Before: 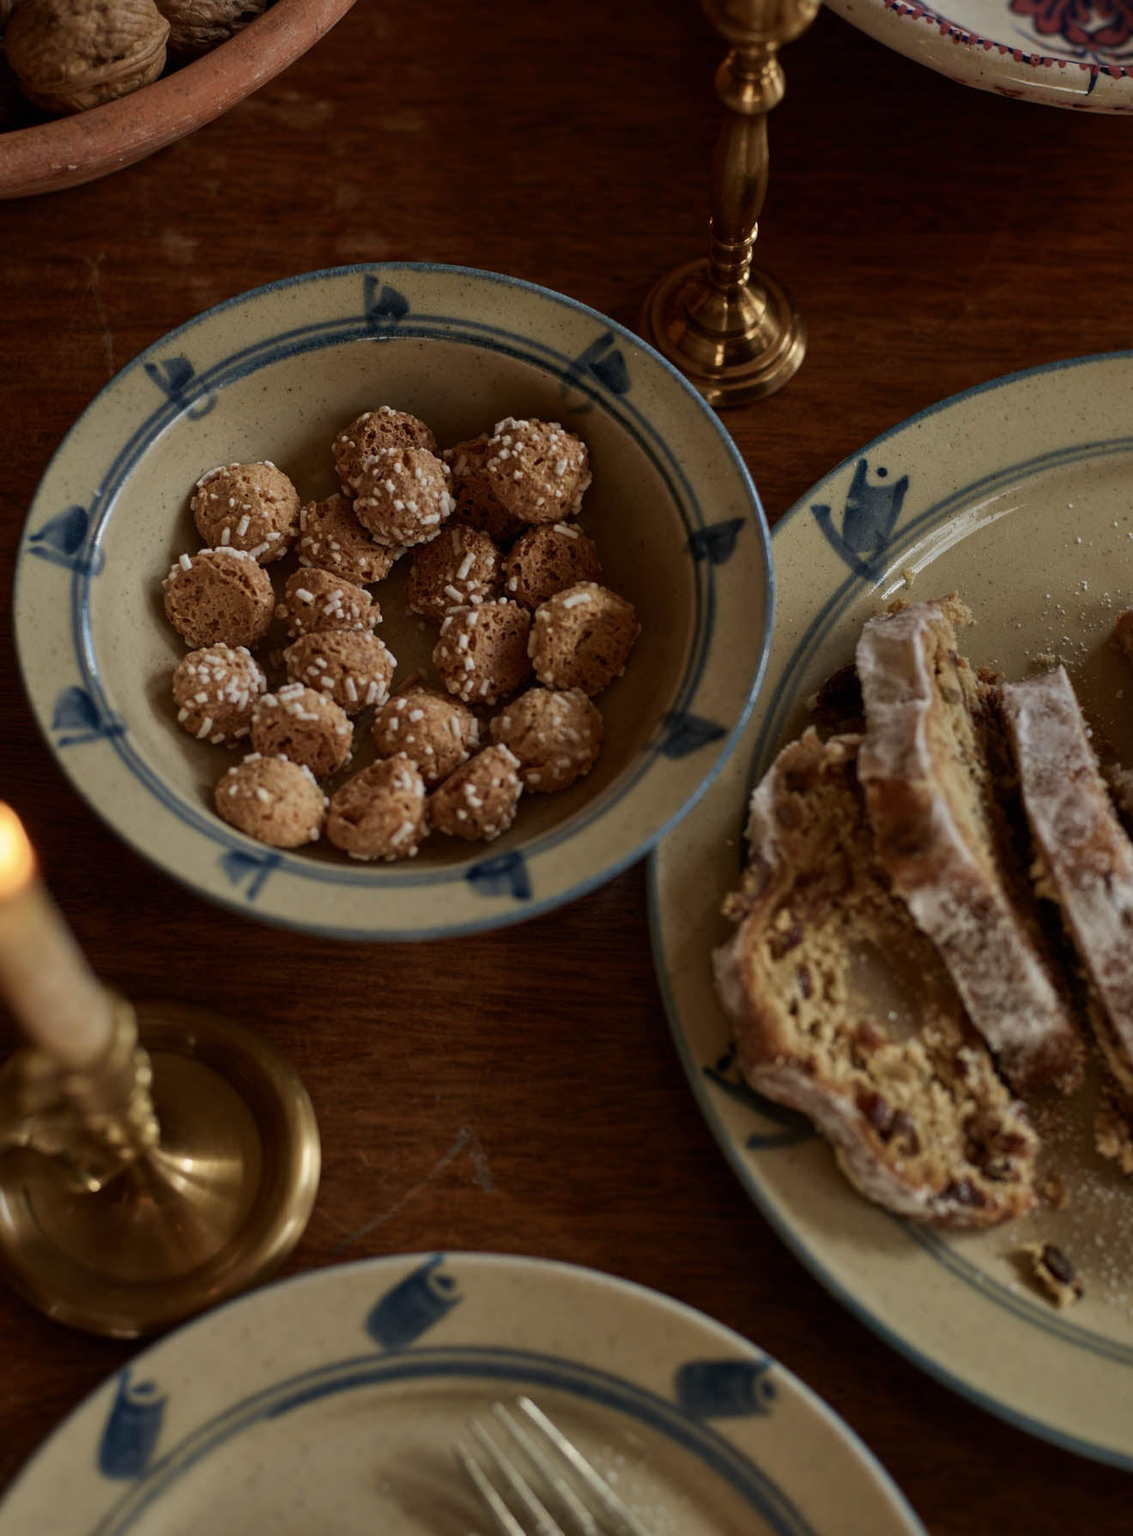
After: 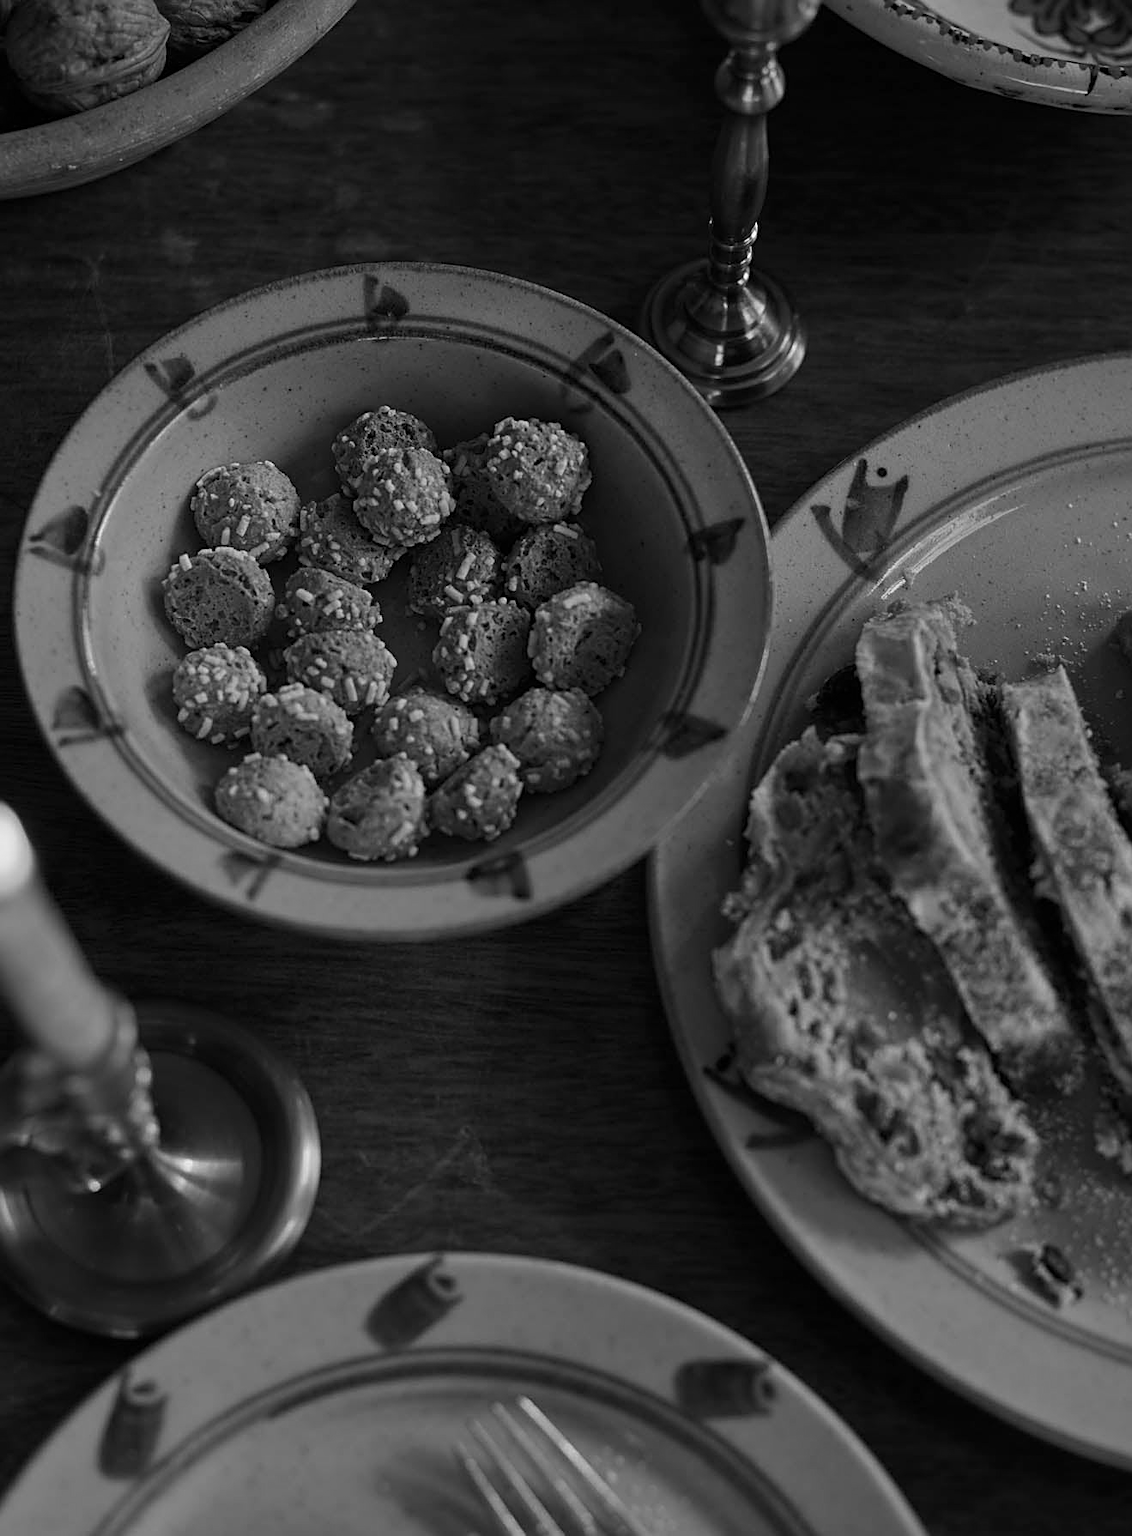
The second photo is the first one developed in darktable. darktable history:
monochrome: a -92.57, b 58.91
sharpen: amount 0.575
